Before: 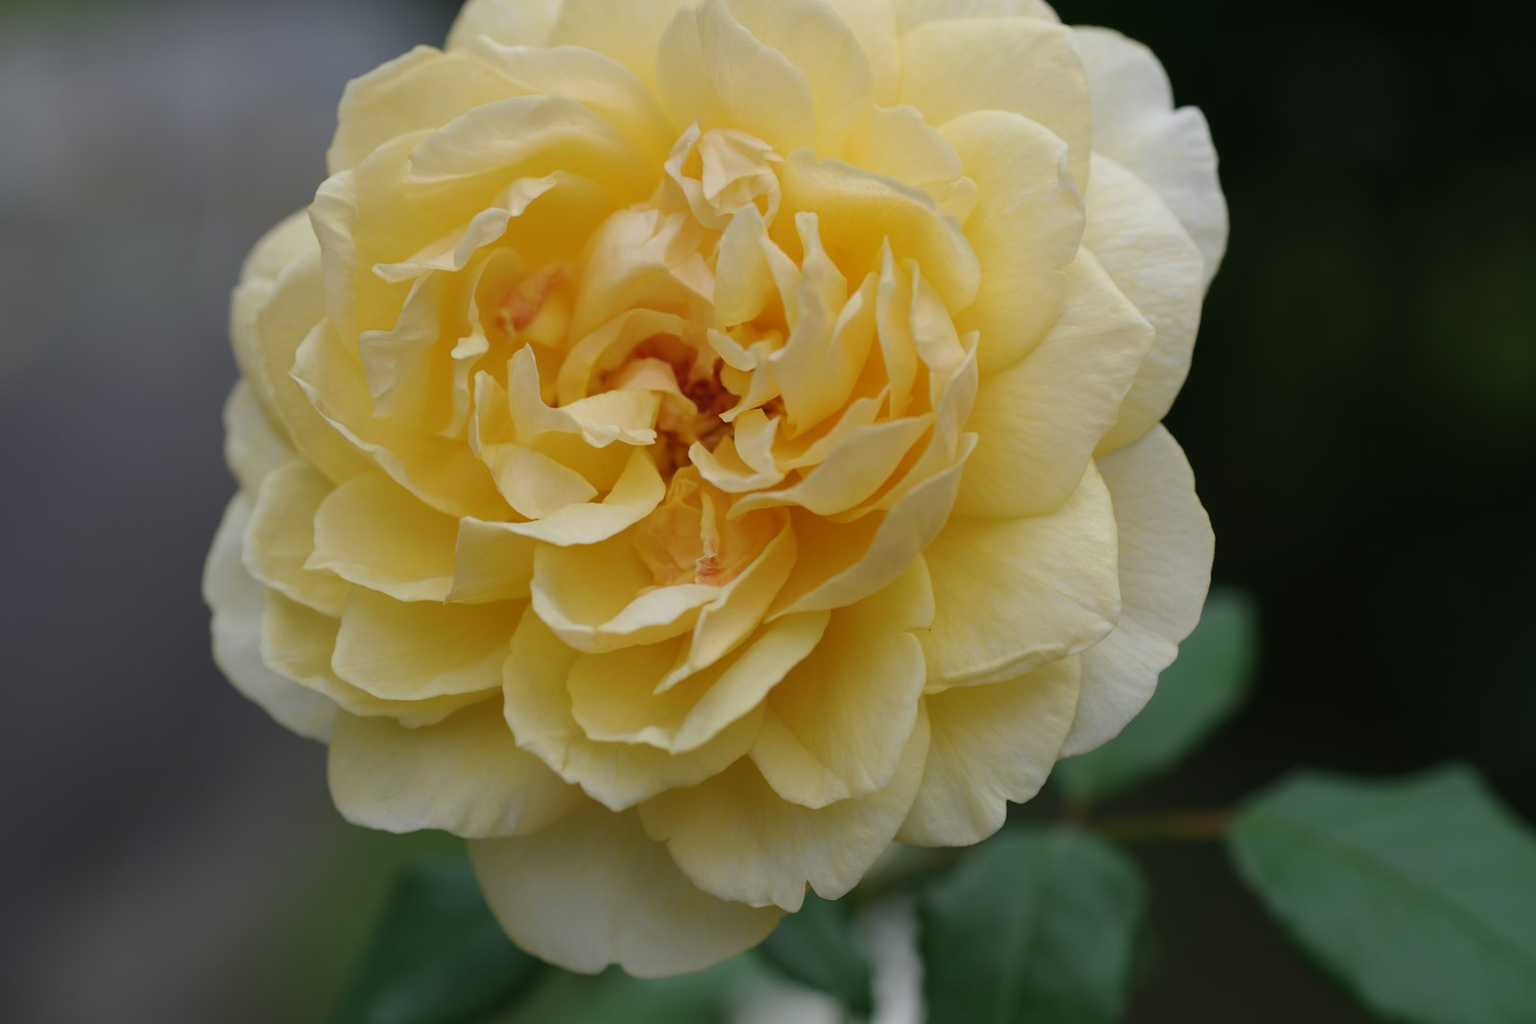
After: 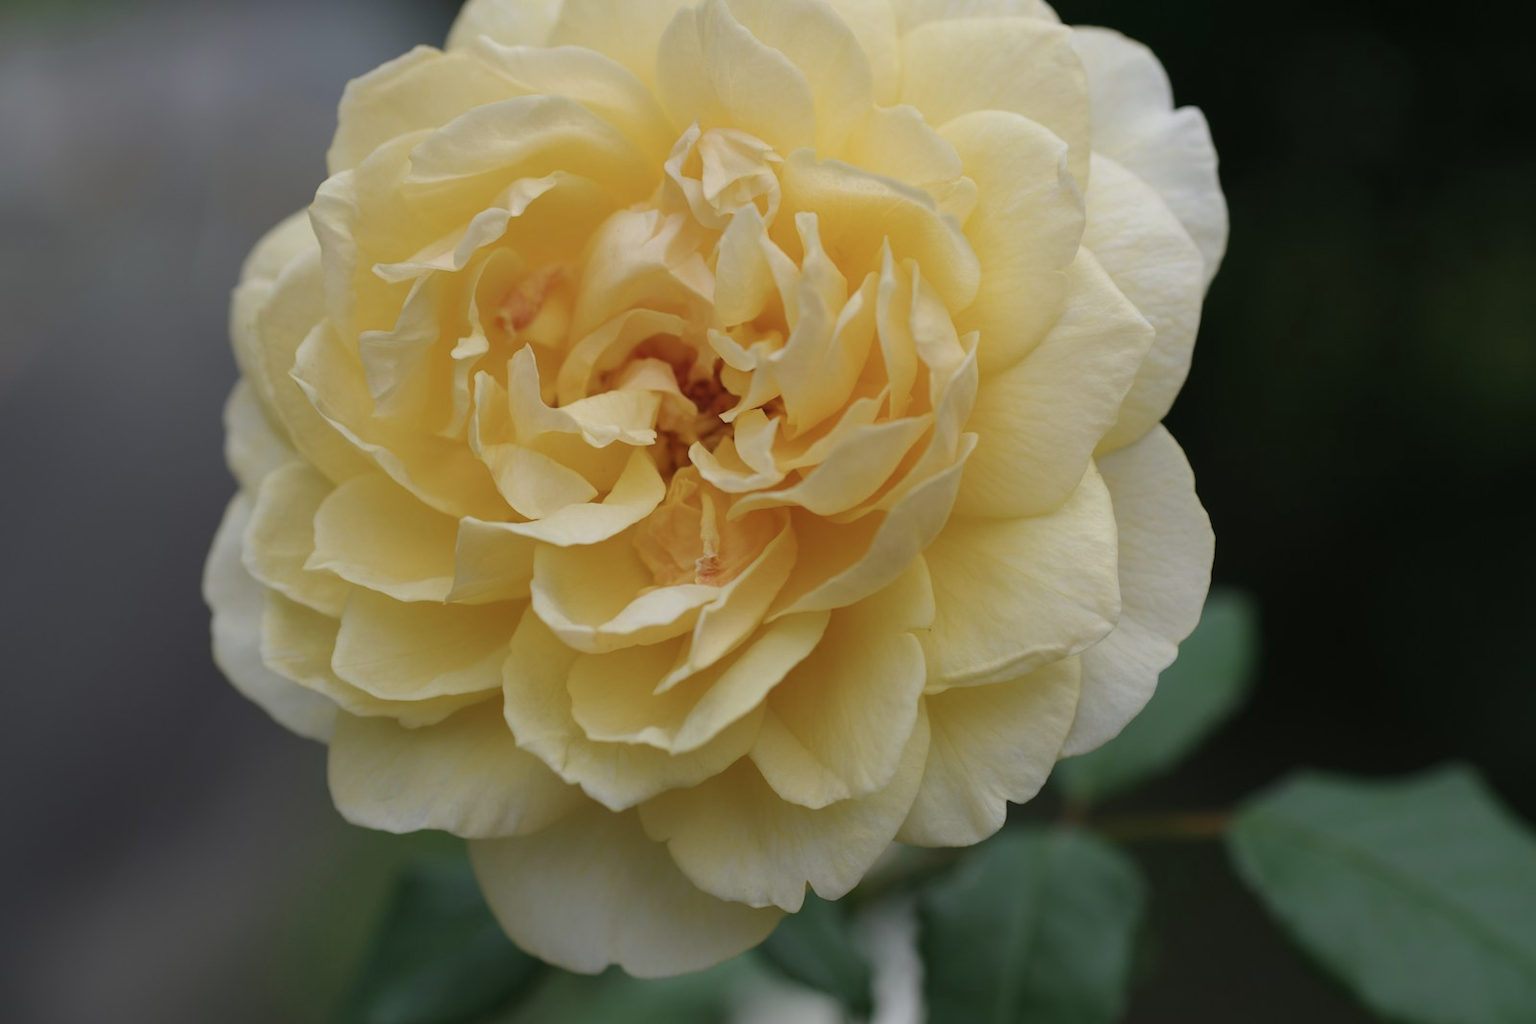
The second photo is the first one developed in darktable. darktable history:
contrast brightness saturation: saturation -0.167
